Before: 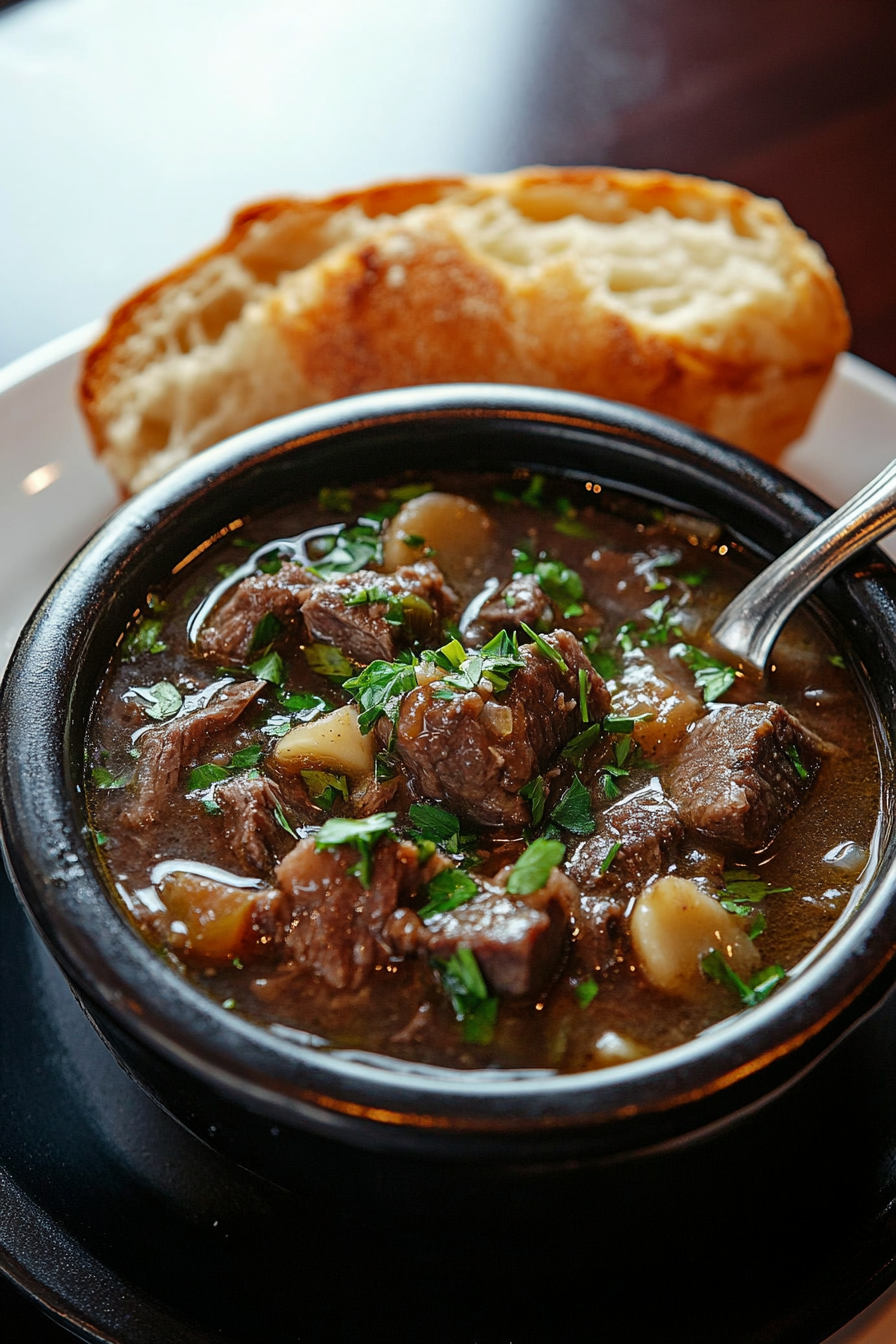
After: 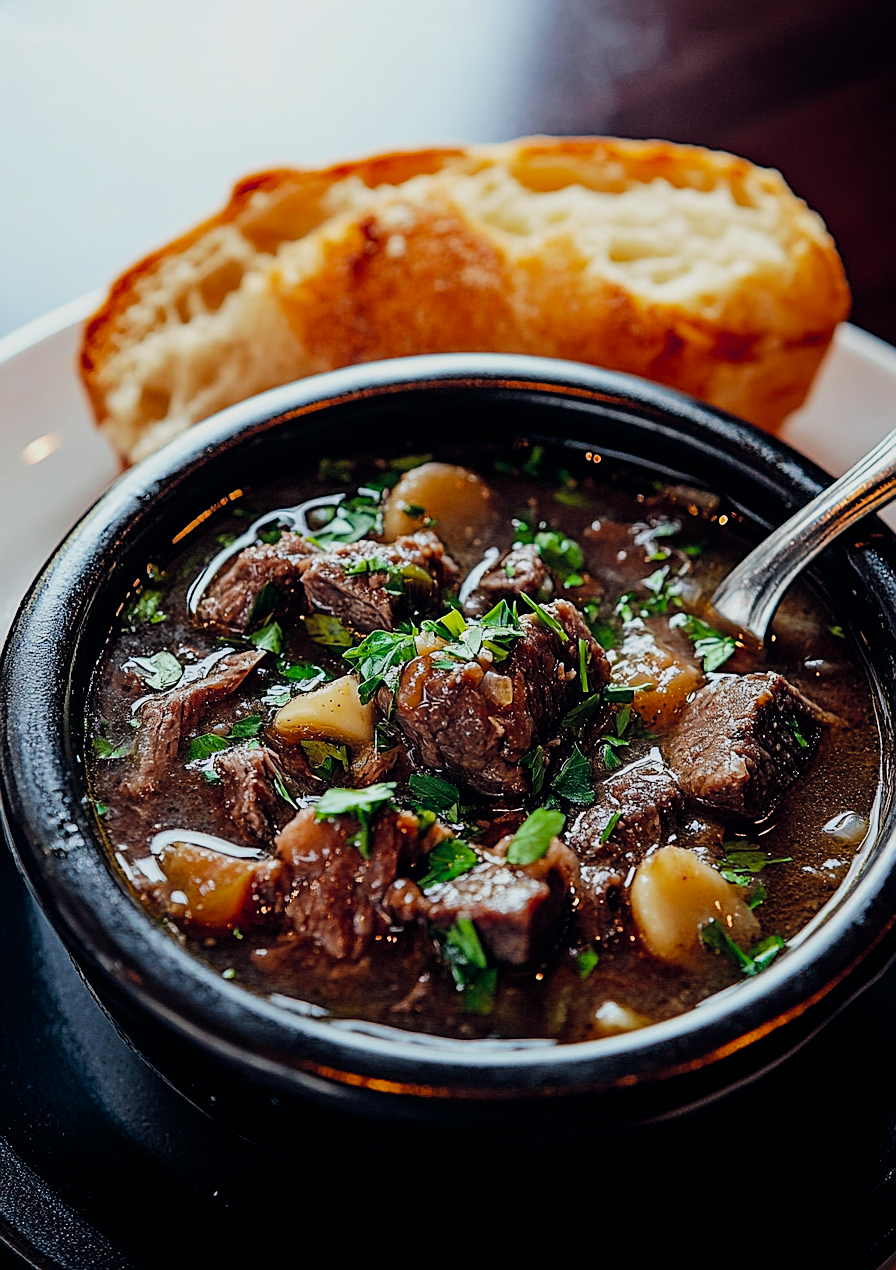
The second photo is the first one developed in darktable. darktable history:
sharpen: on, module defaults
crop and rotate: top 2.278%, bottom 3.227%
color balance rgb: global offset › chroma 0.128%, global offset › hue 254.04°, perceptual saturation grading › global saturation 10.198%, perceptual brilliance grading › mid-tones 9.557%, perceptual brilliance grading › shadows 14.997%, saturation formula JzAzBz (2021)
filmic rgb: black relative exposure -7.65 EV, white relative exposure 4.56 EV, threshold 2.94 EV, hardness 3.61, contrast 1.249, enable highlight reconstruction true
exposure: exposure 0.124 EV, compensate highlight preservation false
